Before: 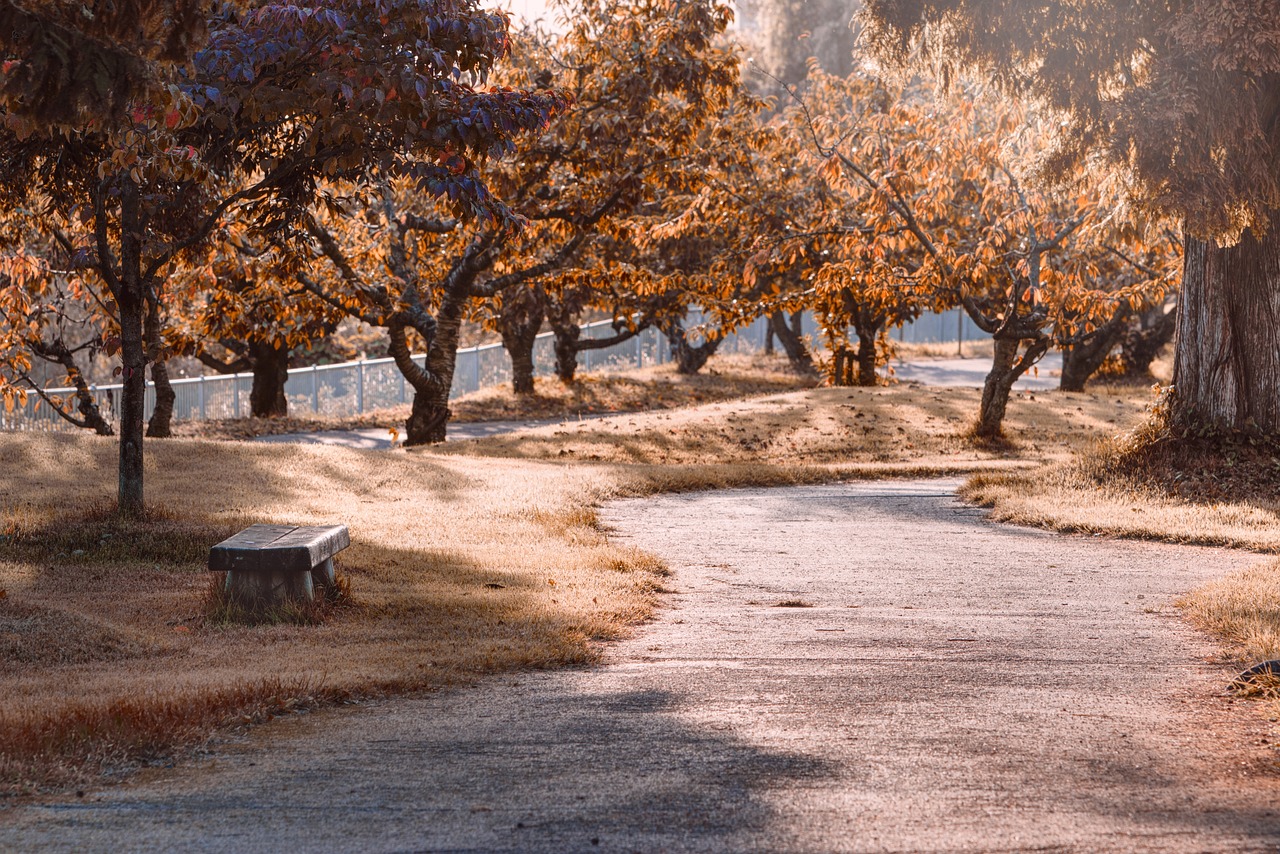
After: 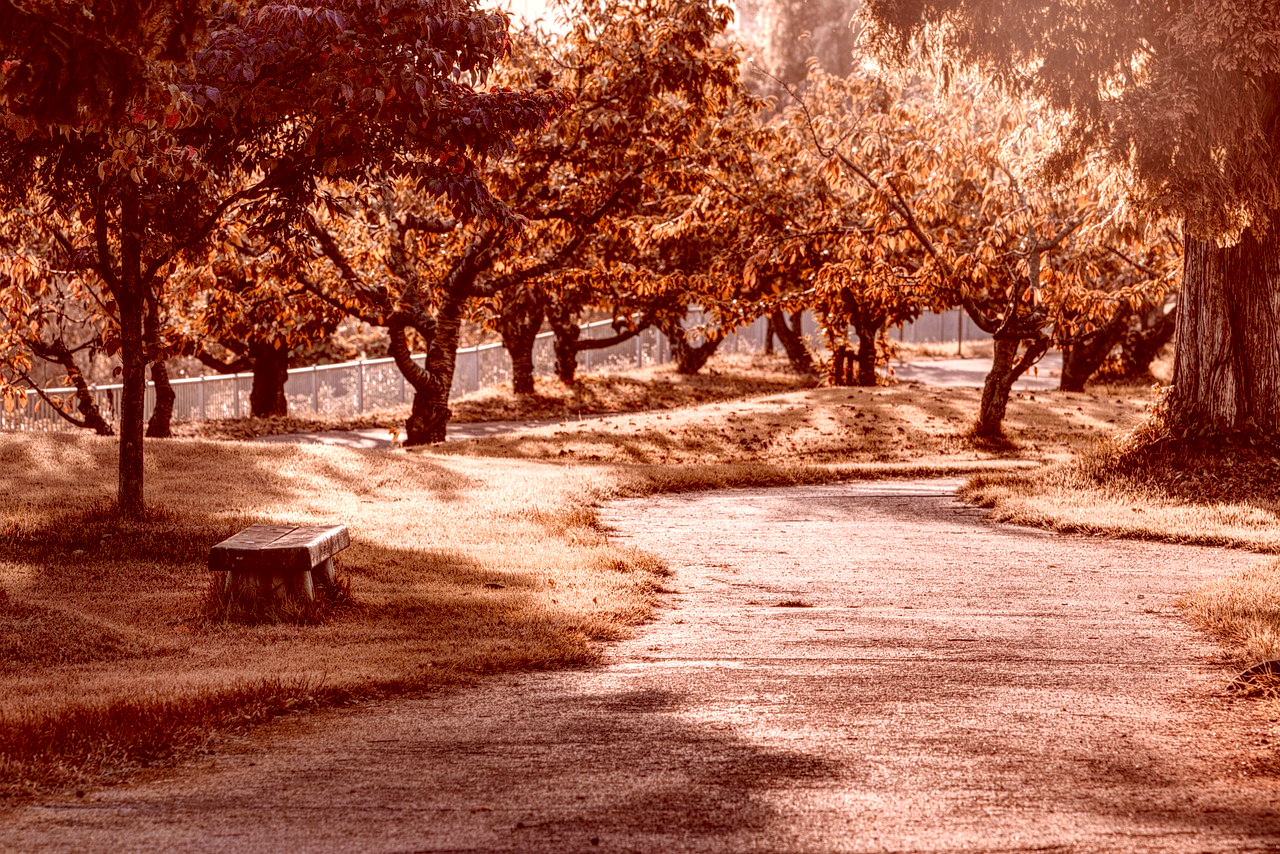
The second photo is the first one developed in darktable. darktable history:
color correction: highlights a* 9.03, highlights b* 8.71, shadows a* 40, shadows b* 40, saturation 0.8
local contrast: detail 150%
